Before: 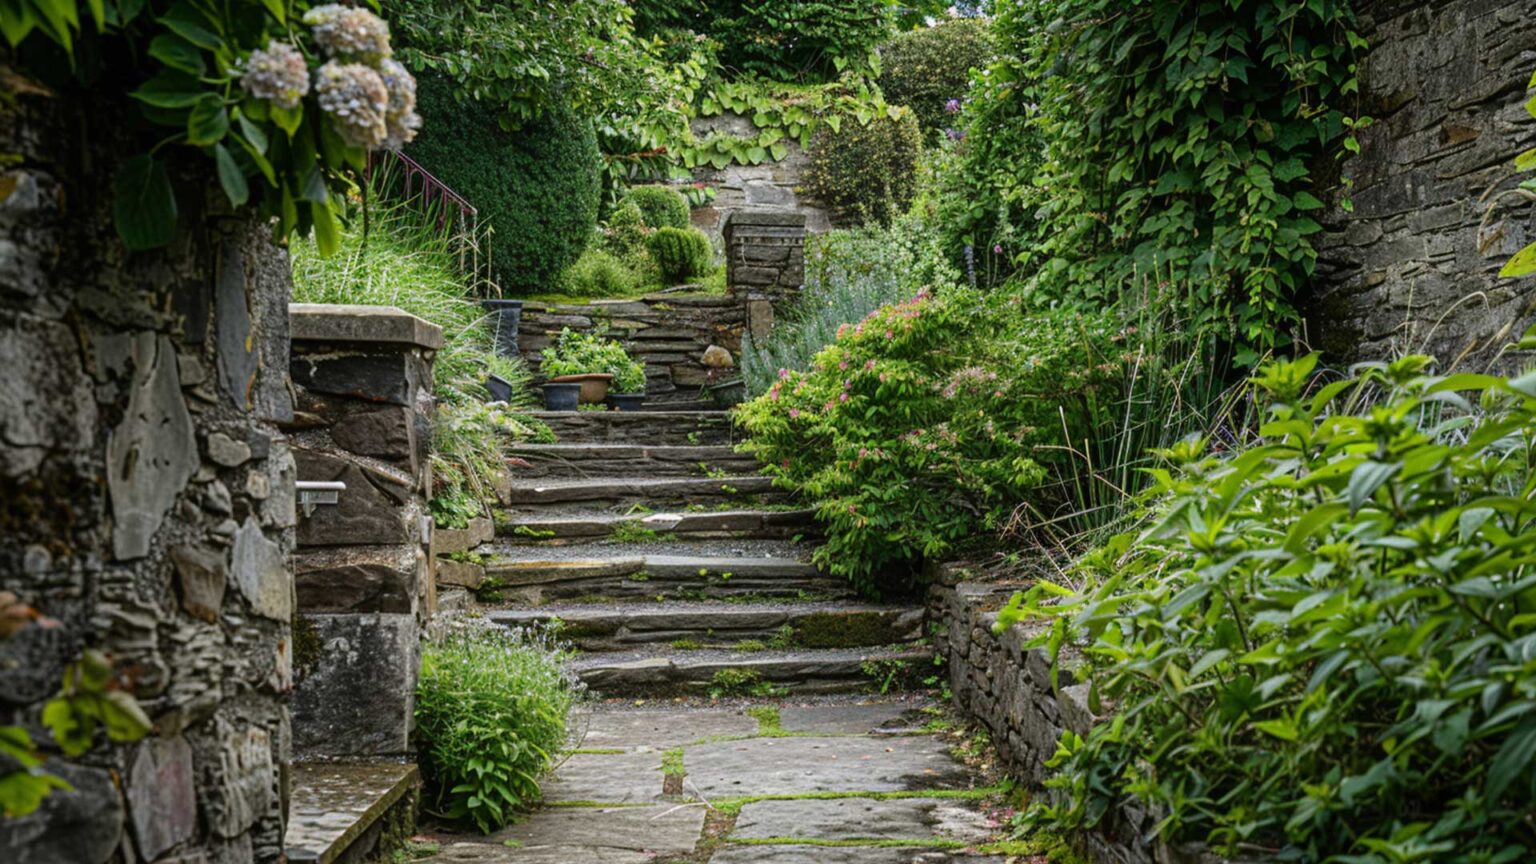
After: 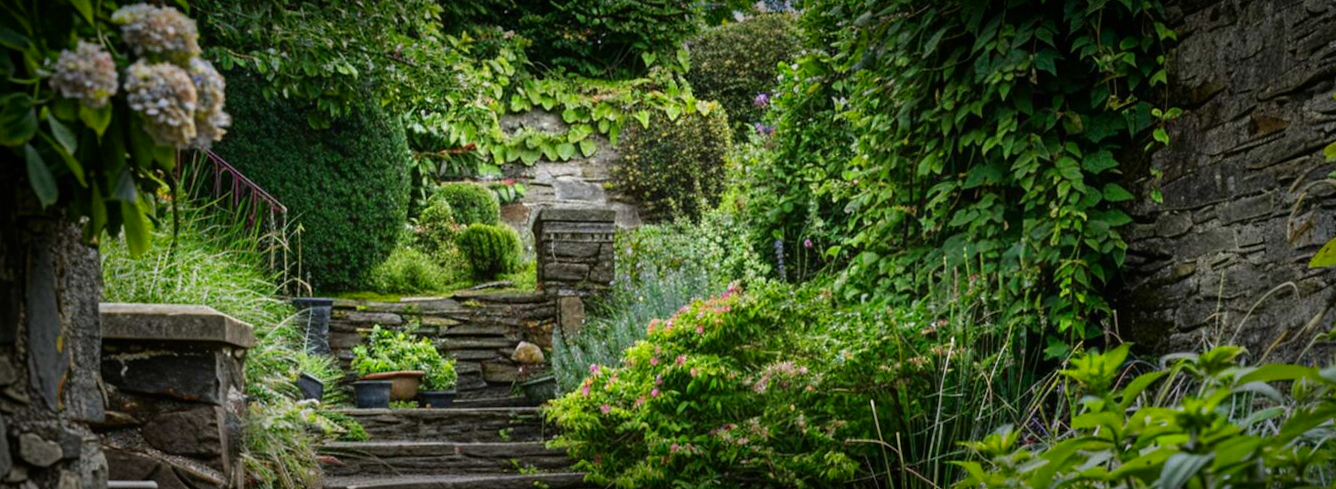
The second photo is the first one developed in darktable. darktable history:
crop and rotate: left 11.812%, bottom 42.776%
rotate and perspective: rotation -0.45°, automatic cropping original format, crop left 0.008, crop right 0.992, crop top 0.012, crop bottom 0.988
contrast brightness saturation: saturation 0.18
vignetting: fall-off start 53.2%, brightness -0.594, saturation 0, automatic ratio true, width/height ratio 1.313, shape 0.22, unbound false
color balance rgb: shadows lift › luminance -10%, highlights gain › luminance 10%, saturation formula JzAzBz (2021)
